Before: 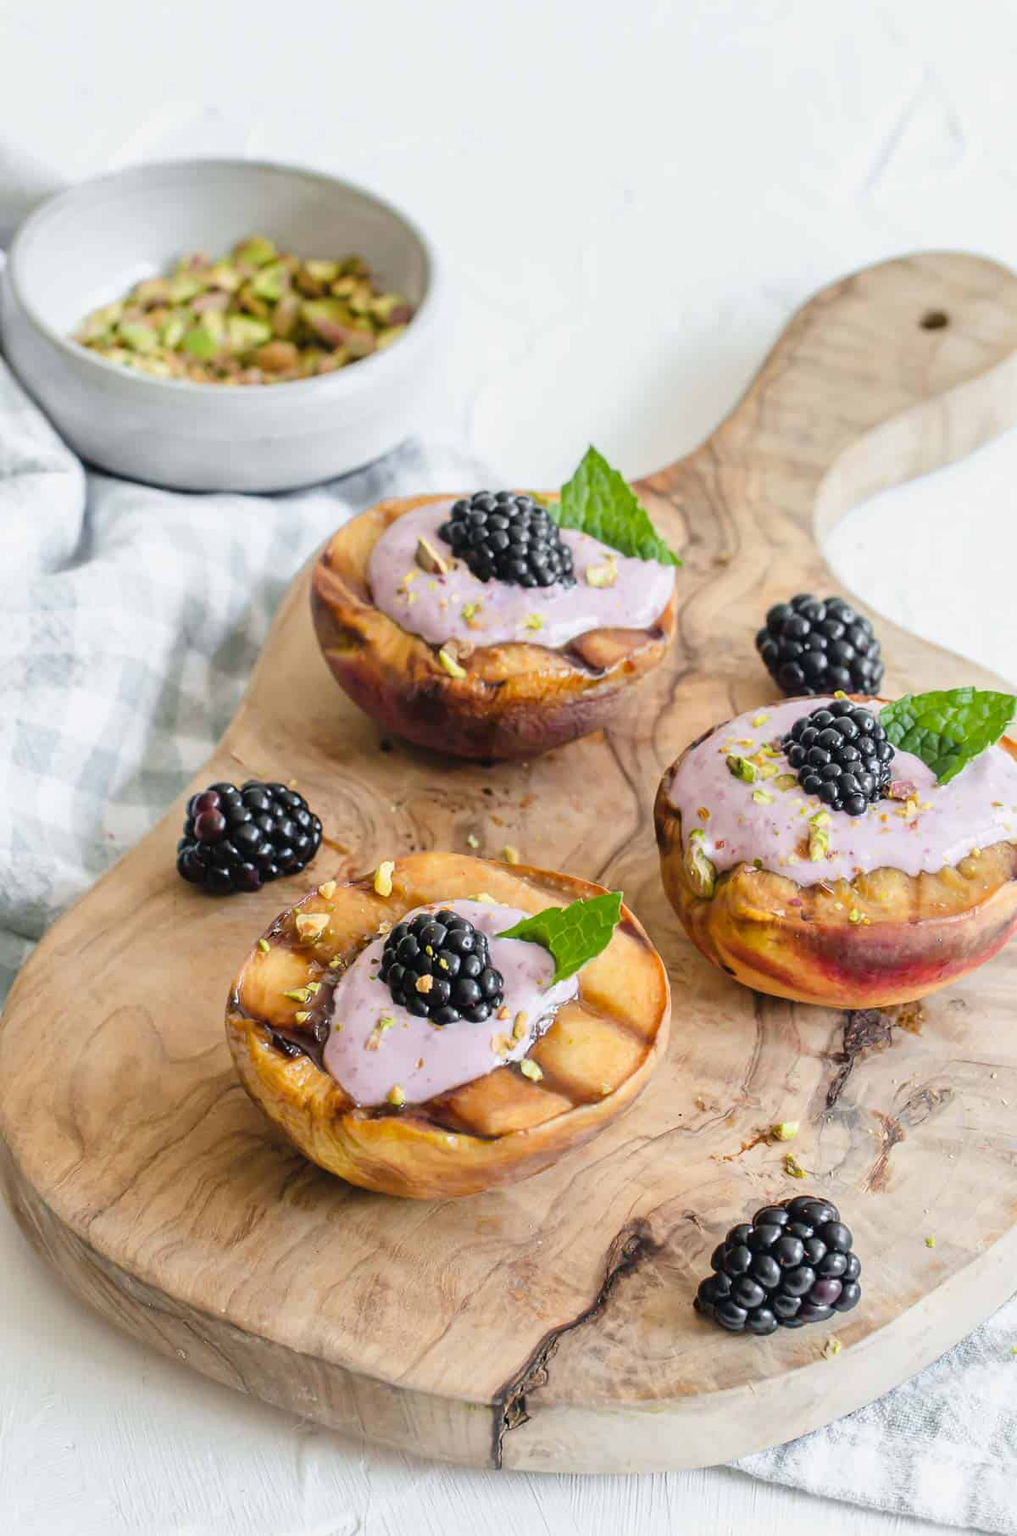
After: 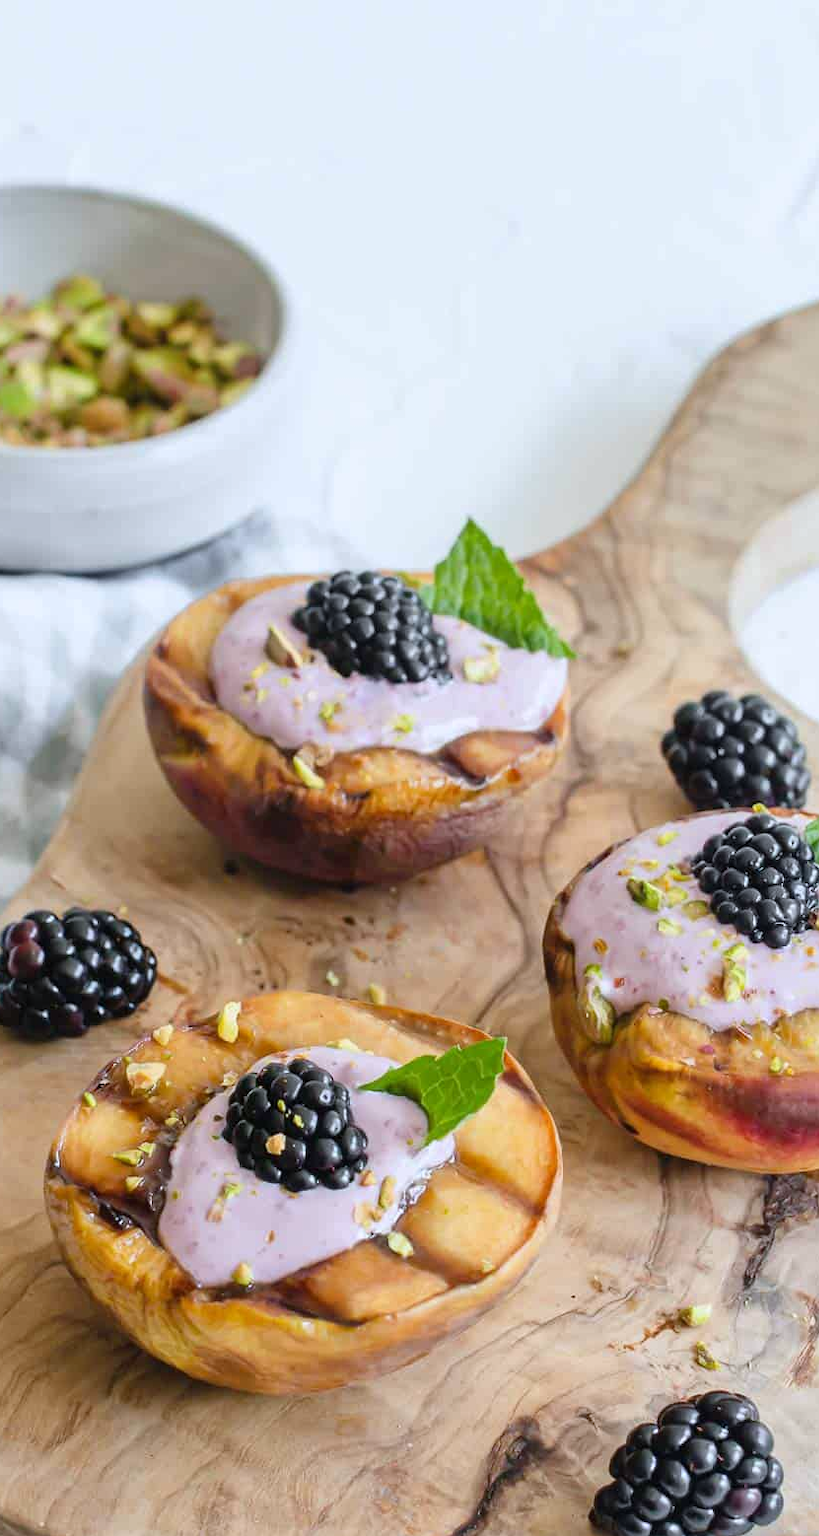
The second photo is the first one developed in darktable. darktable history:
white balance: red 0.967, blue 1.049
crop: left 18.479%, right 12.2%, bottom 13.971%
